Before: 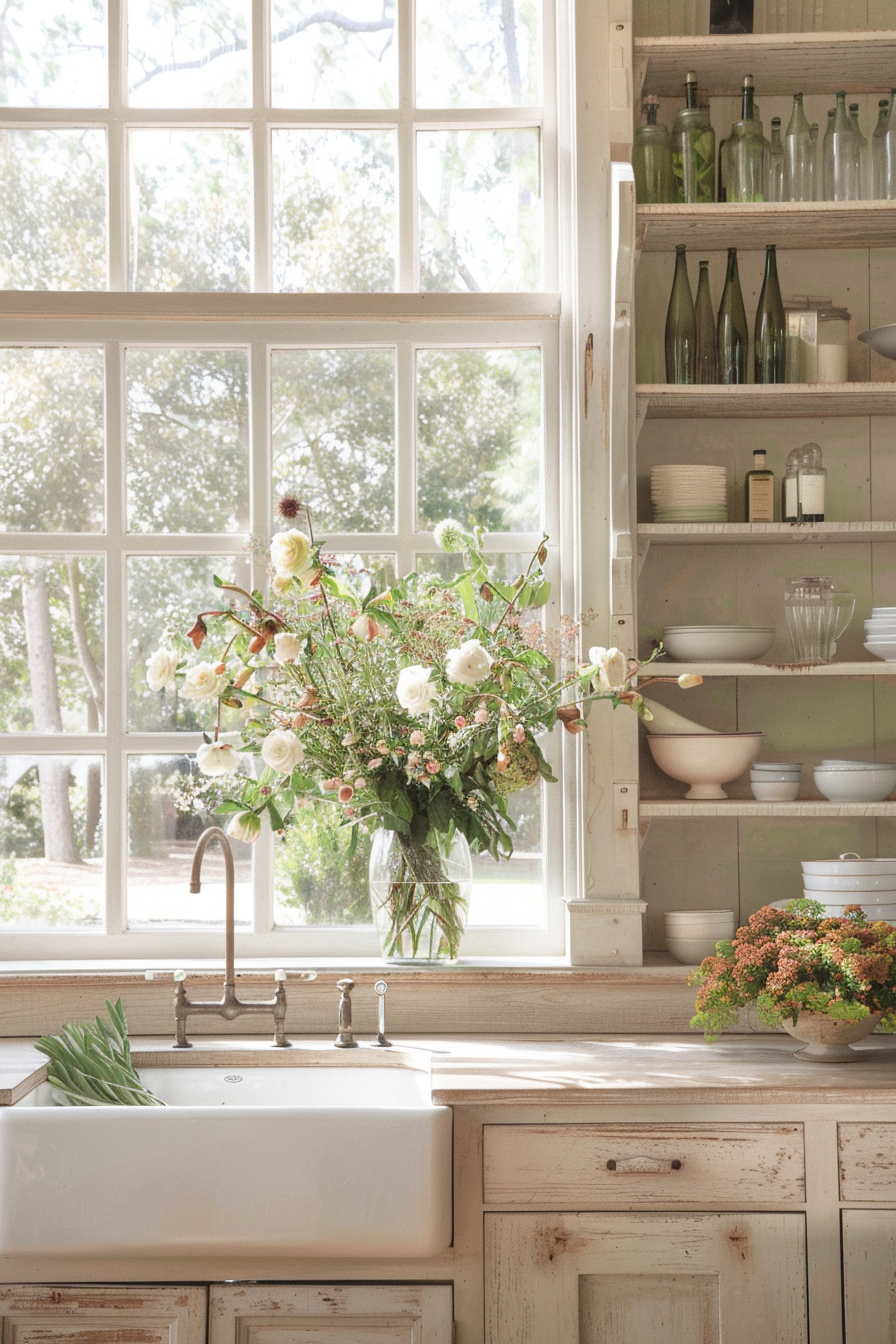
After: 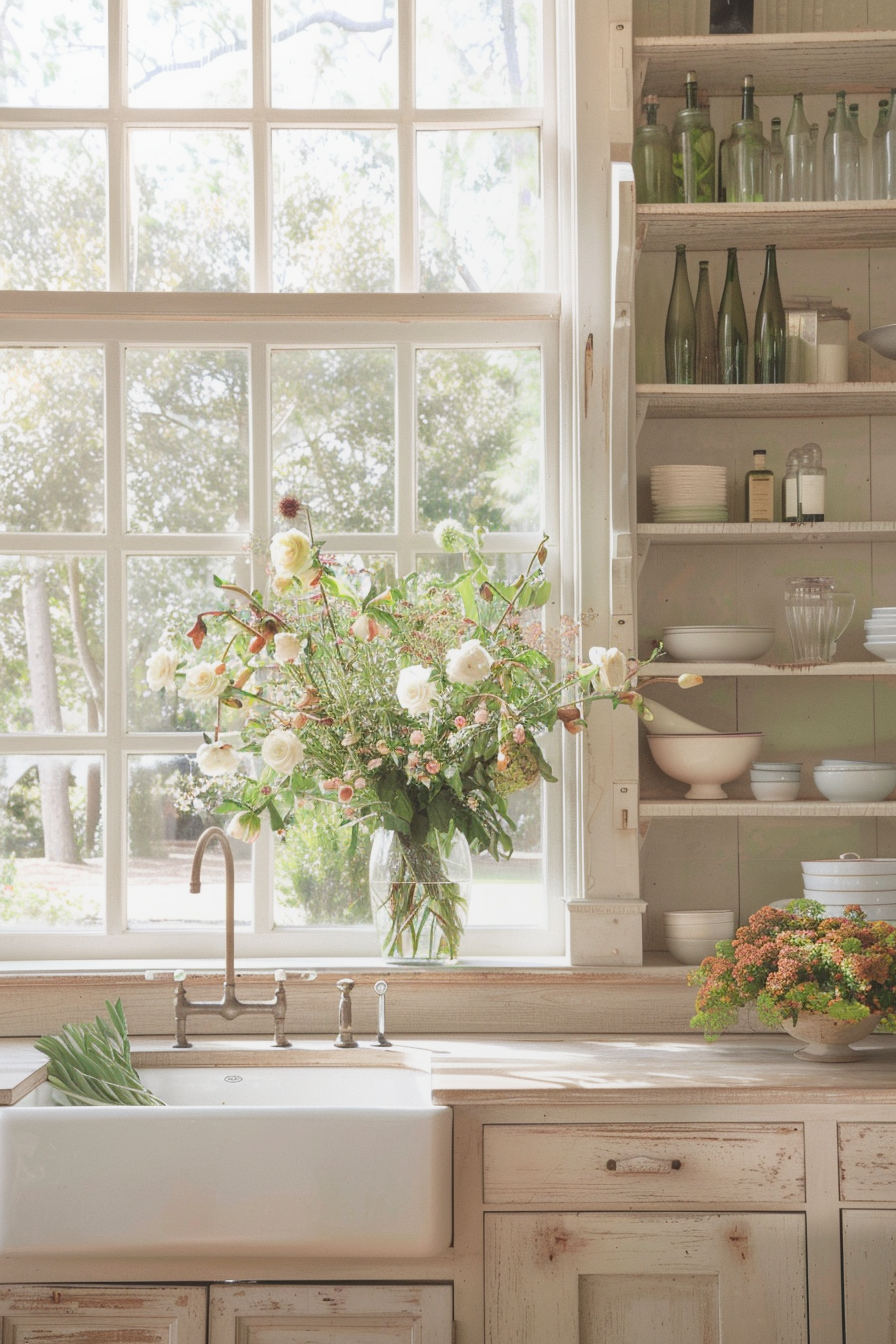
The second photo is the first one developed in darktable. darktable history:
local contrast: highlights 68%, shadows 68%, detail 82%, midtone range 0.323
